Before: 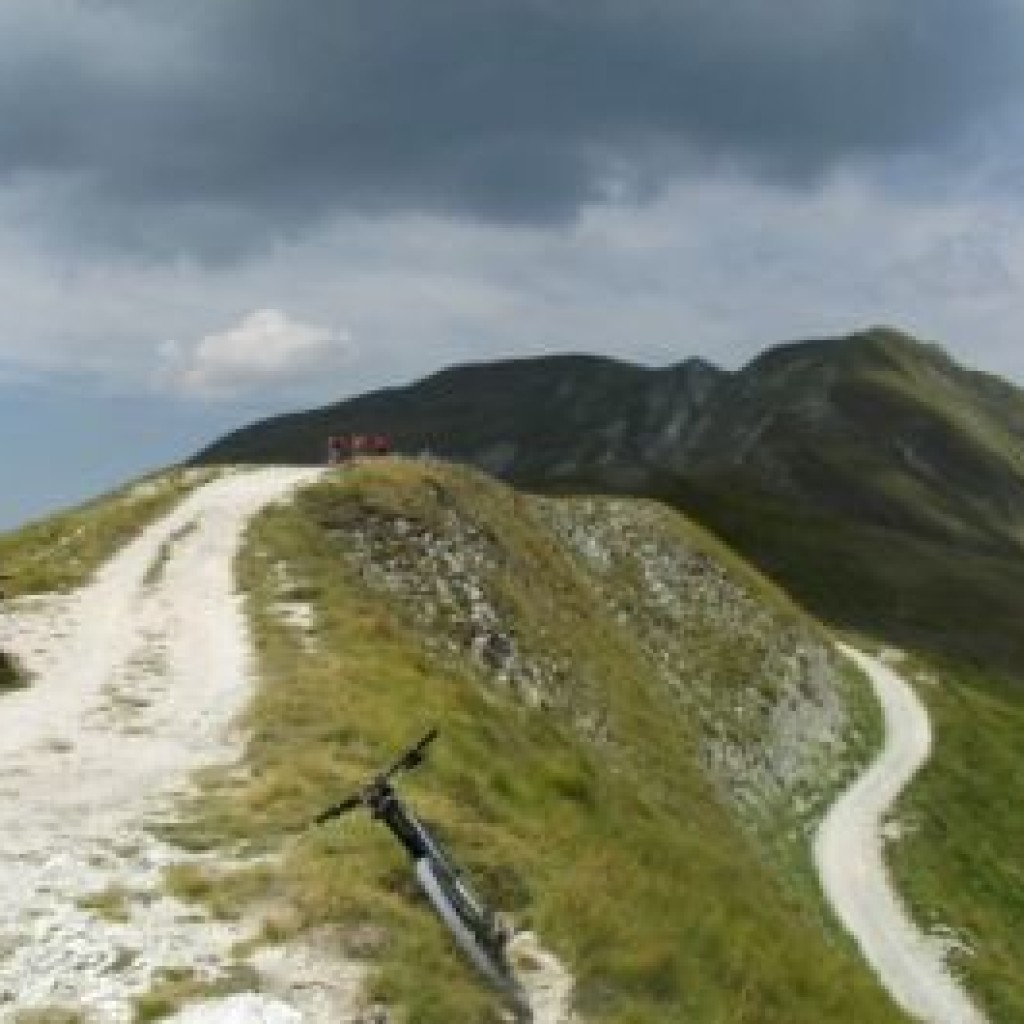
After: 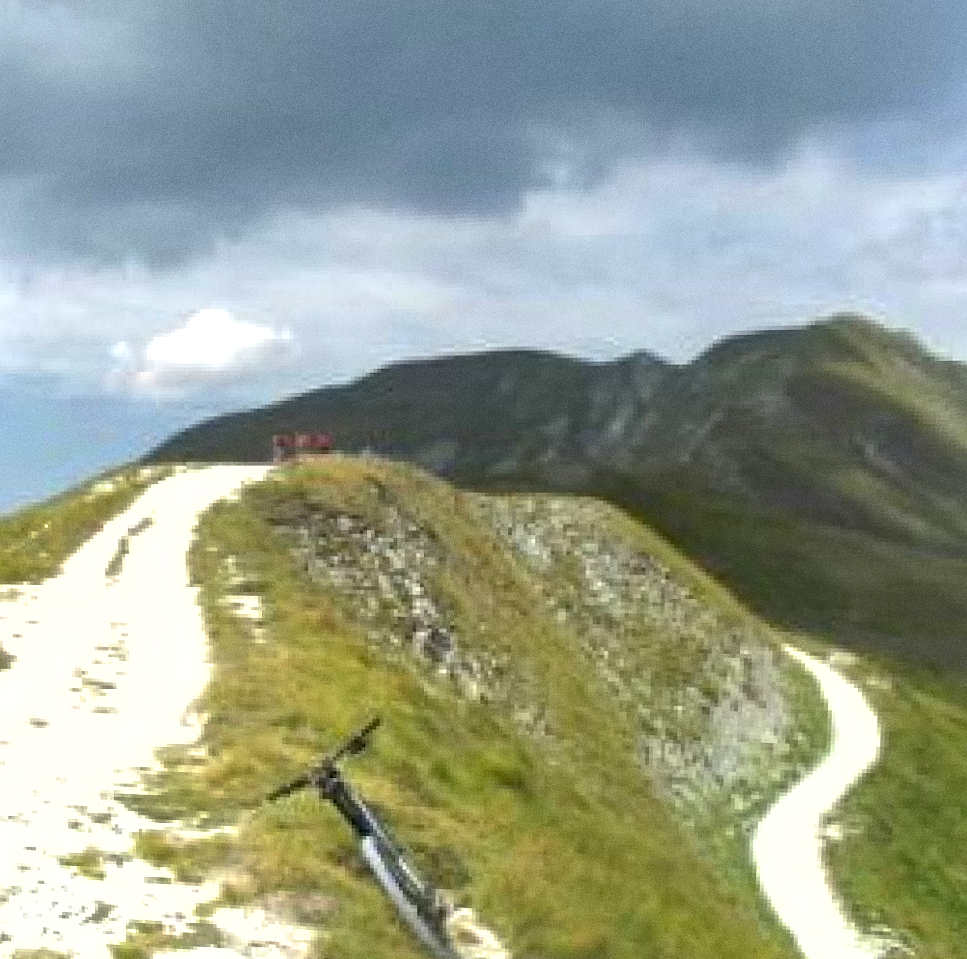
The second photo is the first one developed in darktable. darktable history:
shadows and highlights: on, module defaults
rotate and perspective: rotation 0.062°, lens shift (vertical) 0.115, lens shift (horizontal) -0.133, crop left 0.047, crop right 0.94, crop top 0.061, crop bottom 0.94
grain: on, module defaults
sharpen: amount 0.2
exposure: black level correction 0, exposure 0.95 EV, compensate exposure bias true, compensate highlight preservation false
